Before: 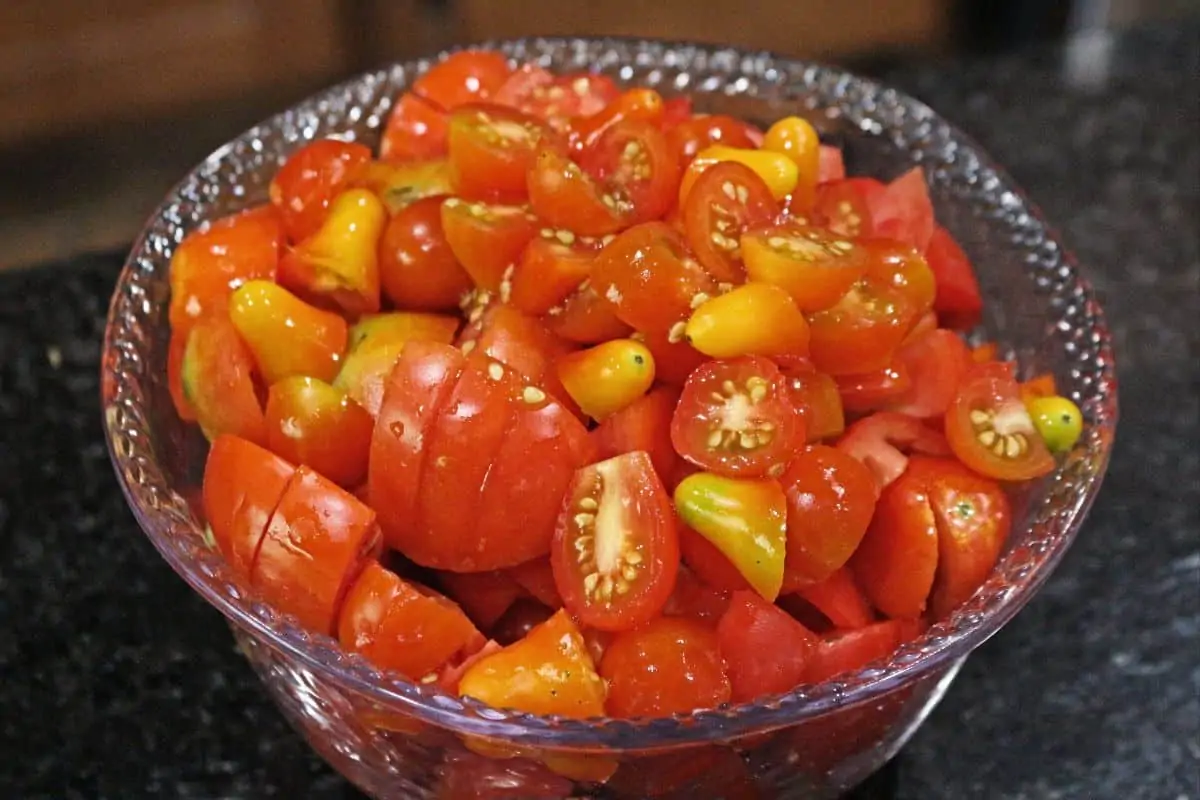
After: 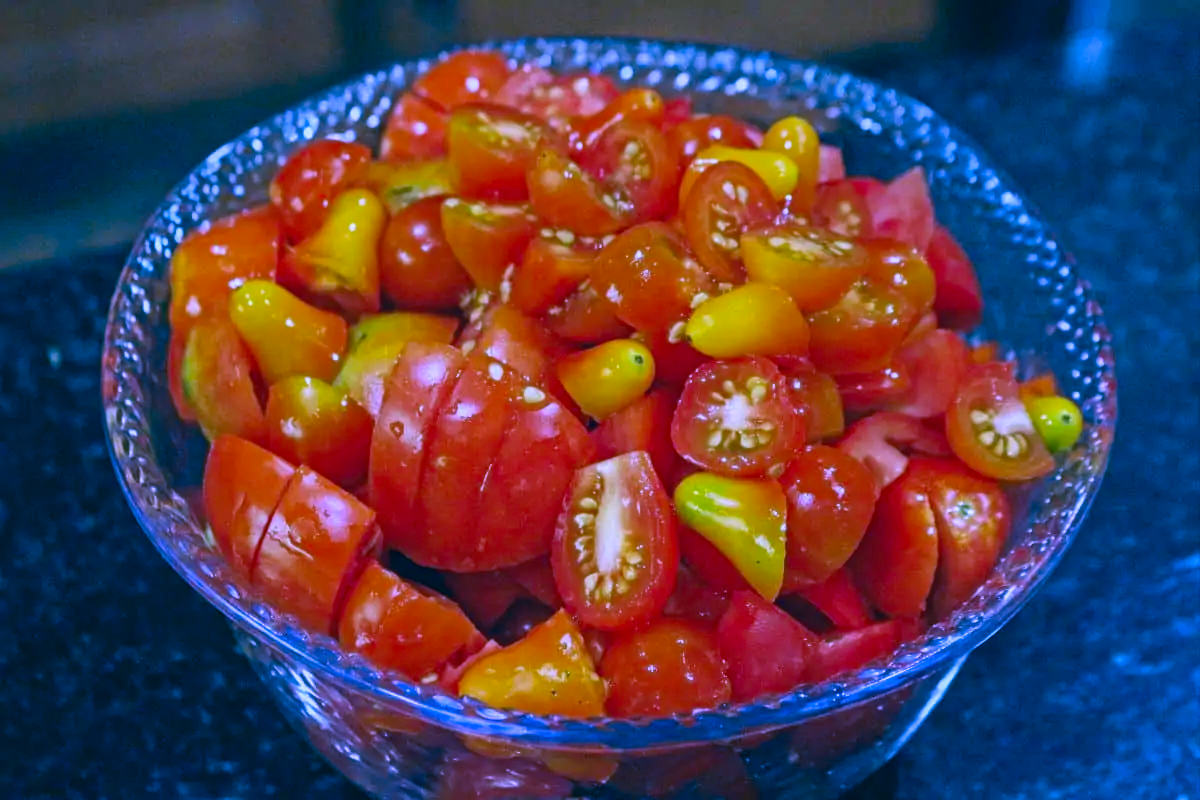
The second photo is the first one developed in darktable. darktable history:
local contrast: detail 110%
color correction: highlights a* 17.03, highlights b* 0.205, shadows a* -15.38, shadows b* -14.56, saturation 1.5
white balance: red 0.766, blue 1.537
